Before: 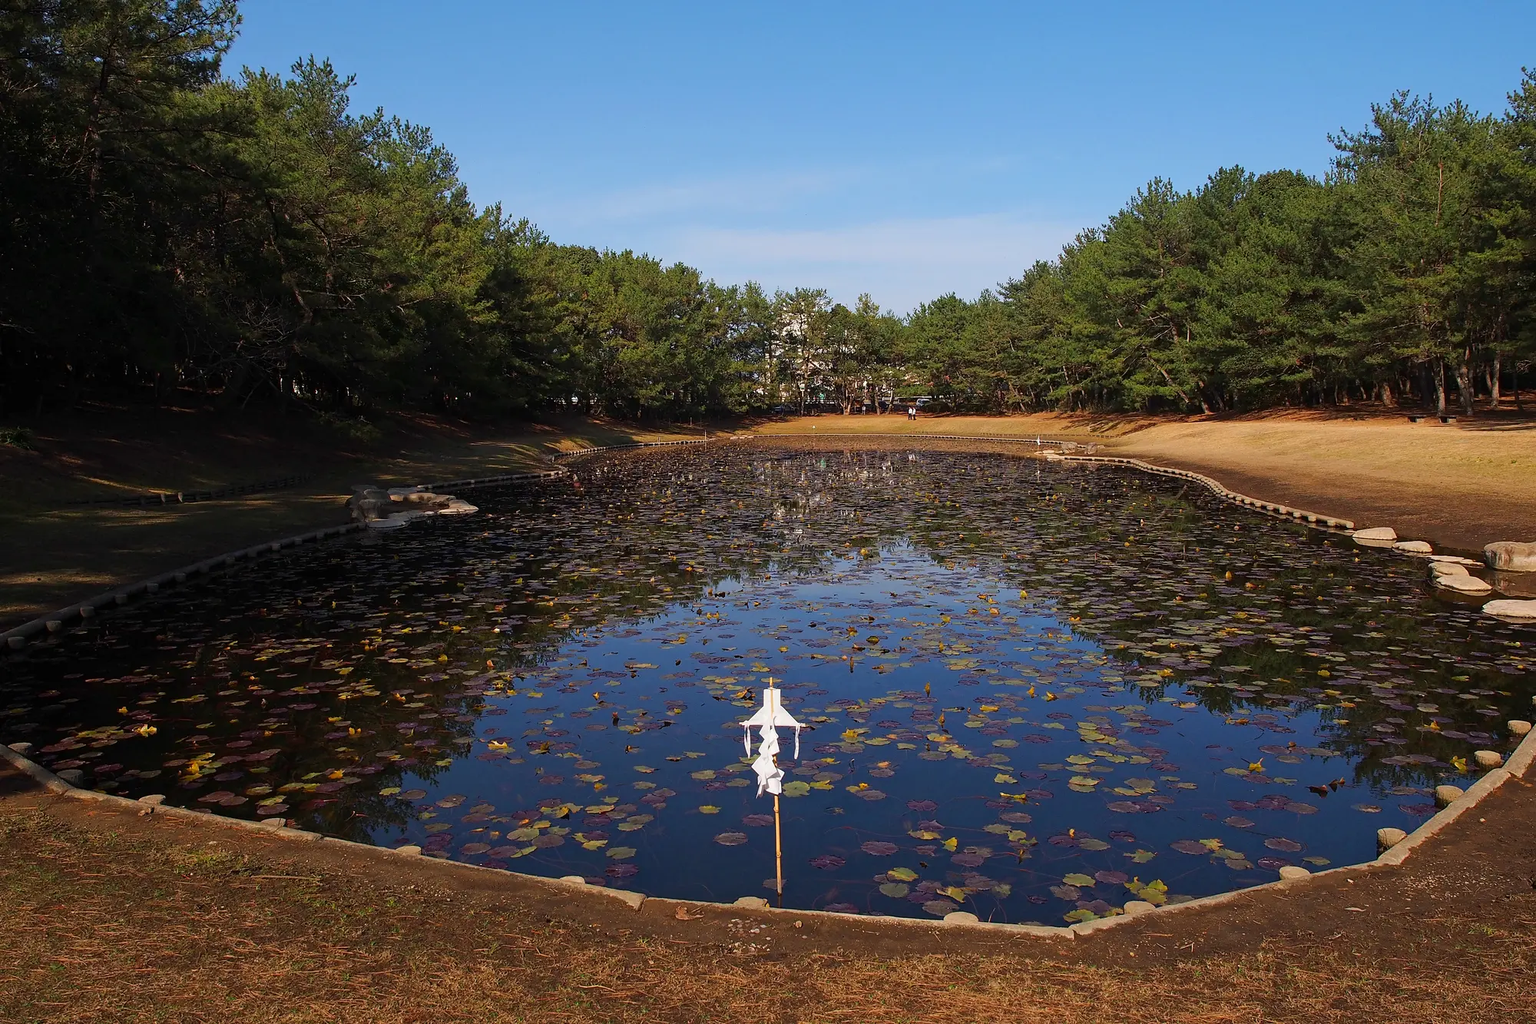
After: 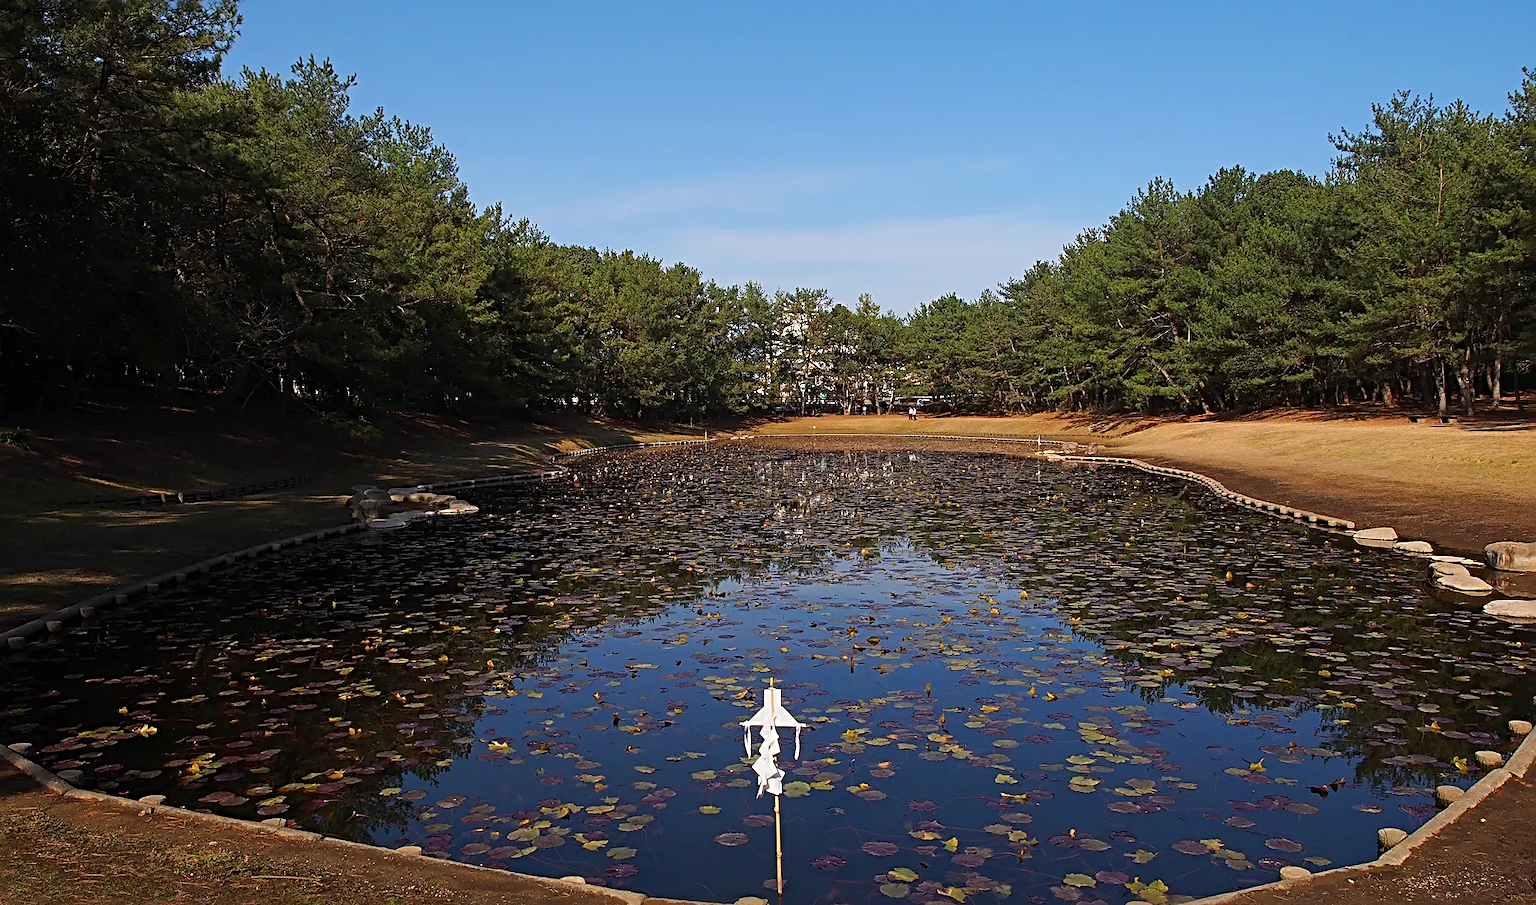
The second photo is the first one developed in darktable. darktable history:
crop and rotate: top 0%, bottom 11.49%
sharpen: radius 4
